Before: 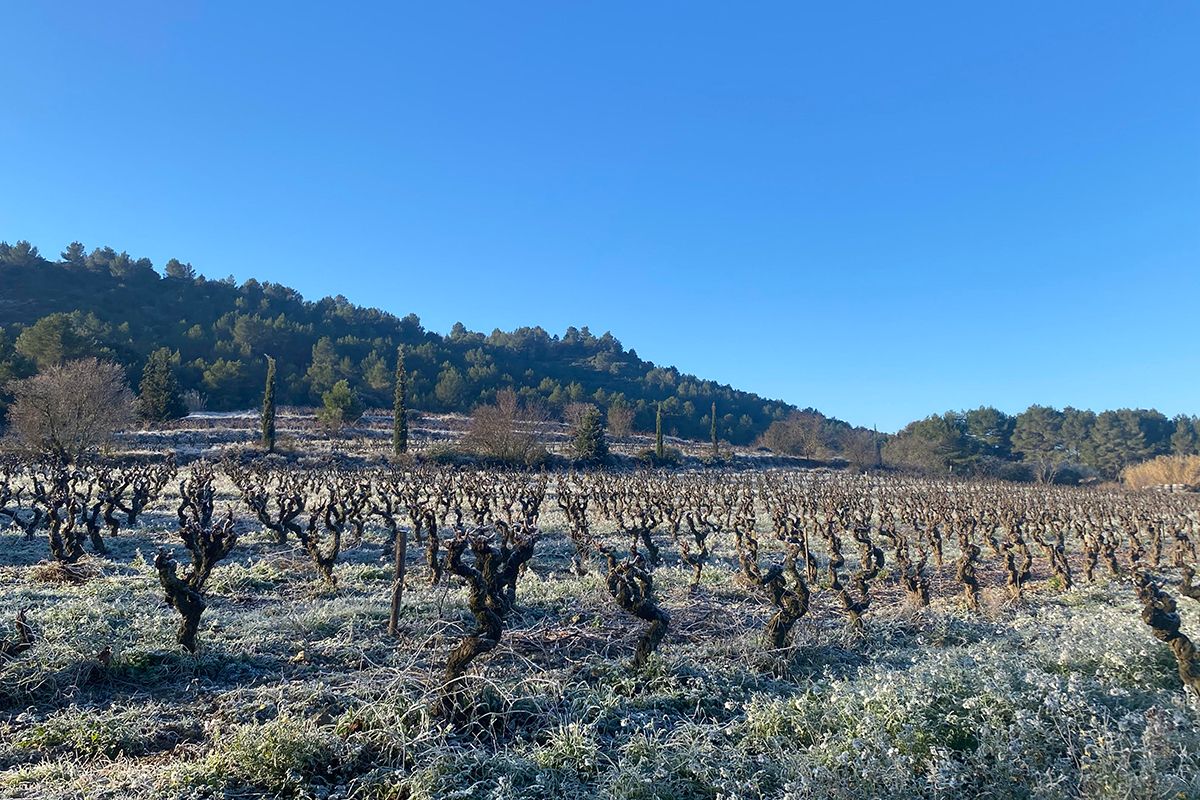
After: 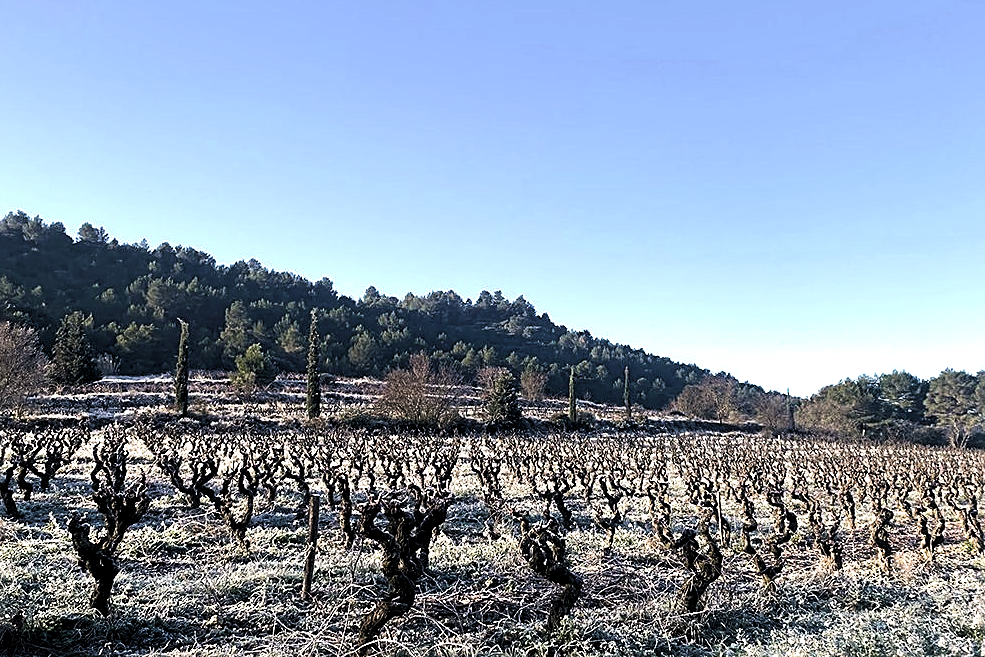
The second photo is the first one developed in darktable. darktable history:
tone equalizer: -8 EV -0.733 EV, -7 EV -0.739 EV, -6 EV -0.562 EV, -5 EV -0.419 EV, -3 EV 0.376 EV, -2 EV 0.6 EV, -1 EV 0.696 EV, +0 EV 0.748 EV, edges refinement/feathering 500, mask exposure compensation -1.57 EV, preserve details no
sharpen: on, module defaults
crop and rotate: left 7.305%, top 4.609%, right 10.596%, bottom 13.257%
contrast brightness saturation: saturation -0.051
levels: levels [0.062, 0.494, 0.925]
color correction: highlights a* 5.59, highlights b* 5.16, saturation 0.659
velvia: strength 44.93%
